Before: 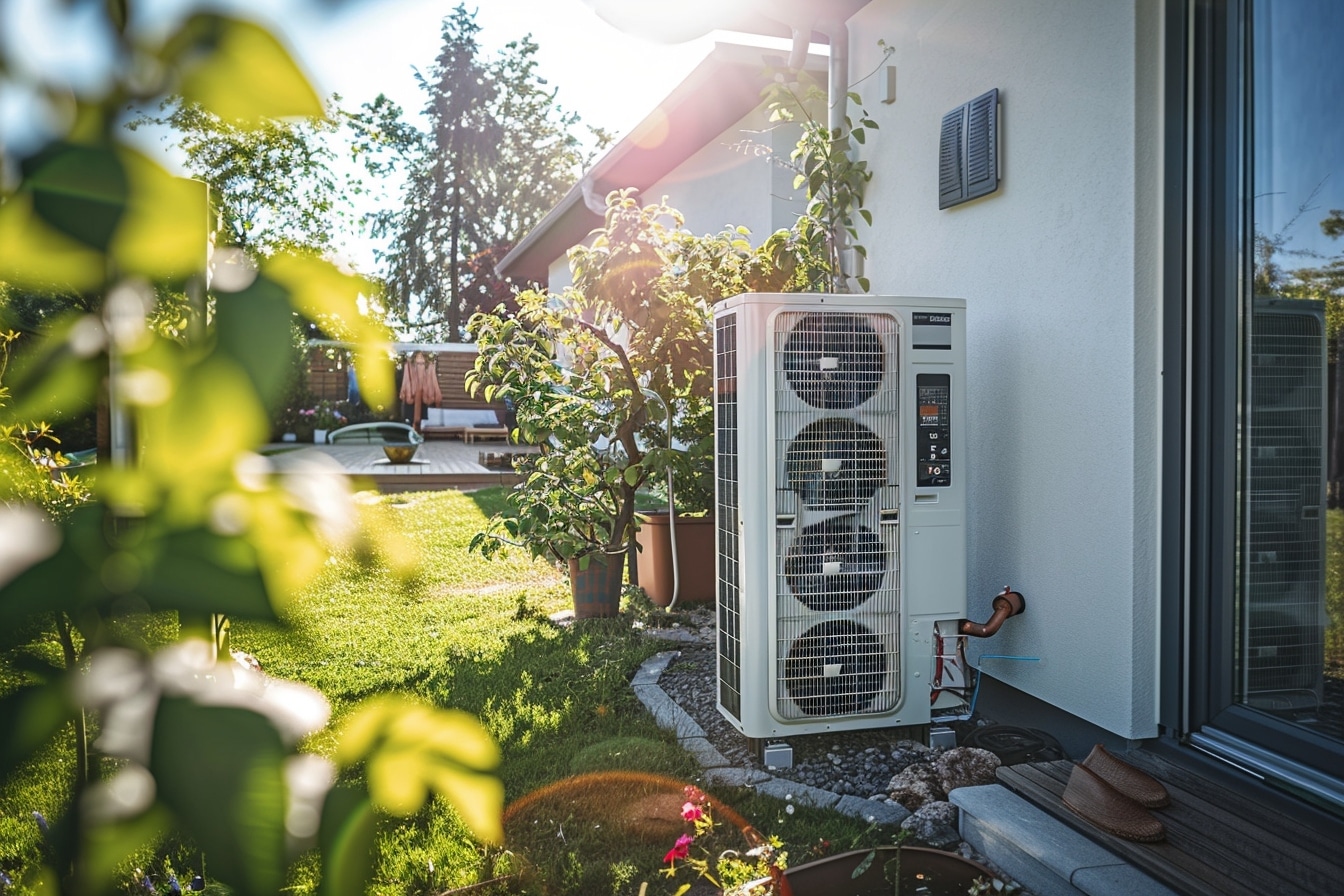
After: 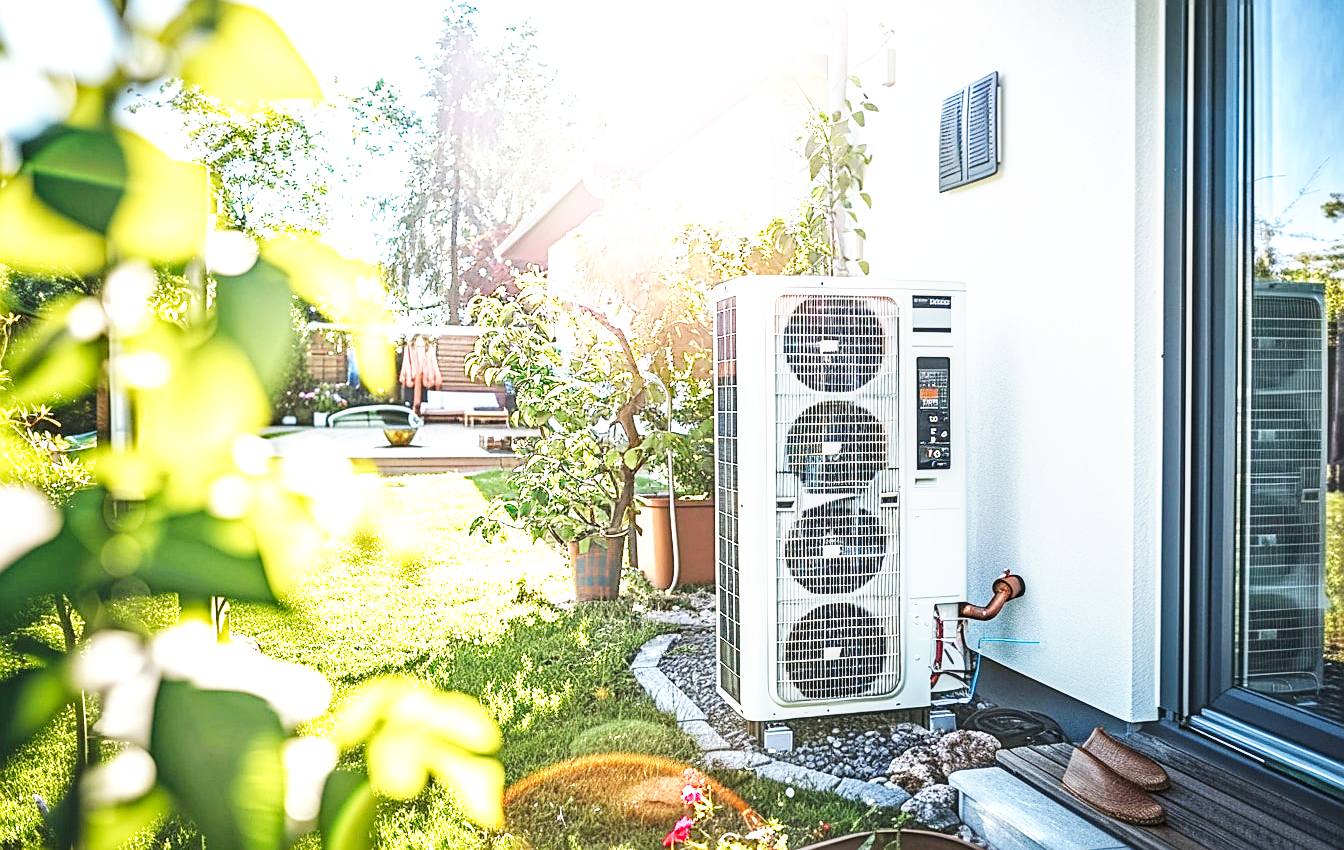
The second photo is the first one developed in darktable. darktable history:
local contrast: on, module defaults
base curve: curves: ch0 [(0, 0) (0.007, 0.004) (0.027, 0.03) (0.046, 0.07) (0.207, 0.54) (0.442, 0.872) (0.673, 0.972) (1, 1)], preserve colors none
exposure: black level correction 0, exposure 1.001 EV, compensate highlight preservation false
sharpen: on, module defaults
crop and rotate: top 1.965%, bottom 3.128%
